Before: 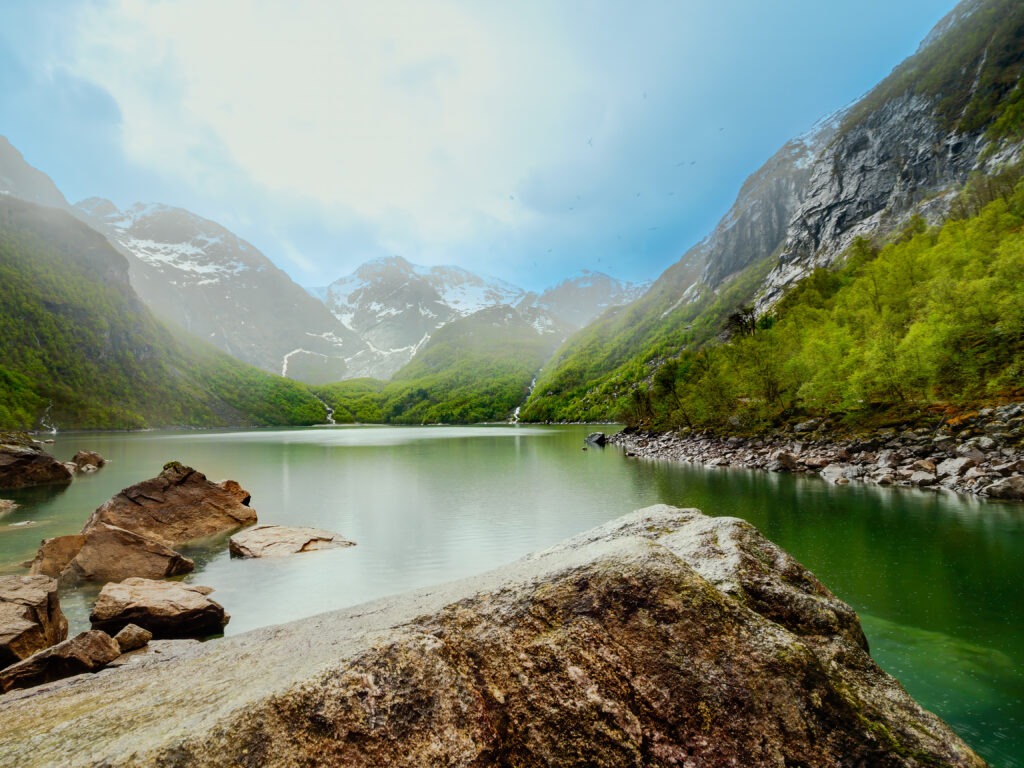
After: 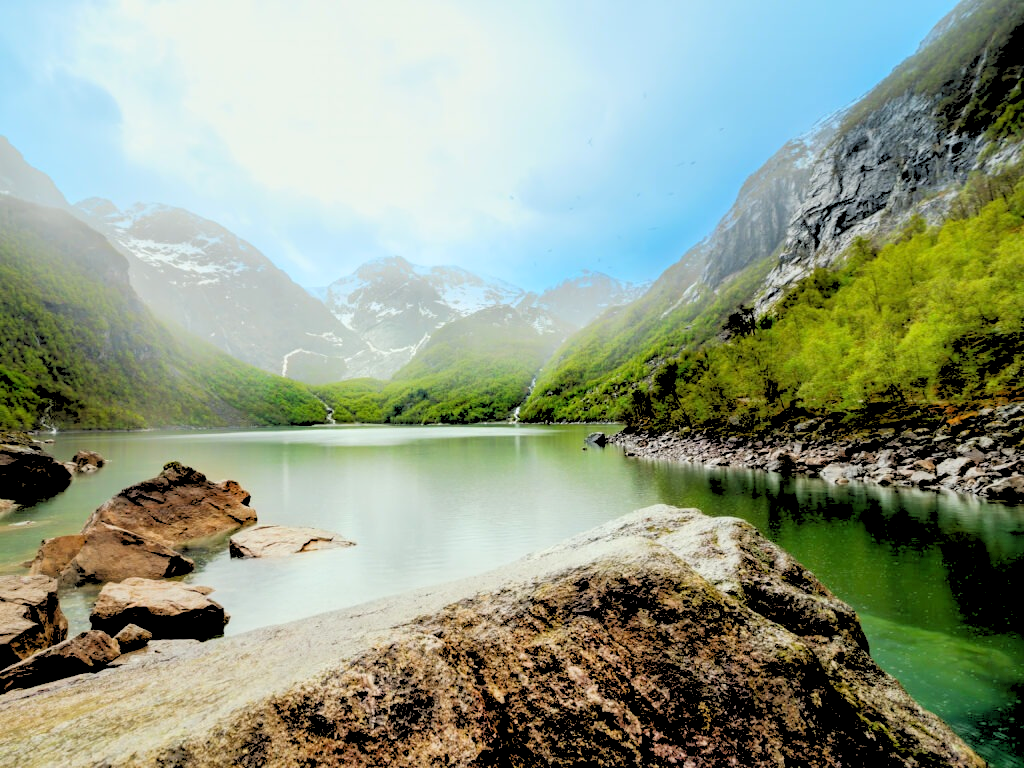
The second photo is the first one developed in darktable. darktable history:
levels: mode automatic, gray 50.8%
rgb levels: levels [[0.027, 0.429, 0.996], [0, 0.5, 1], [0, 0.5, 1]]
